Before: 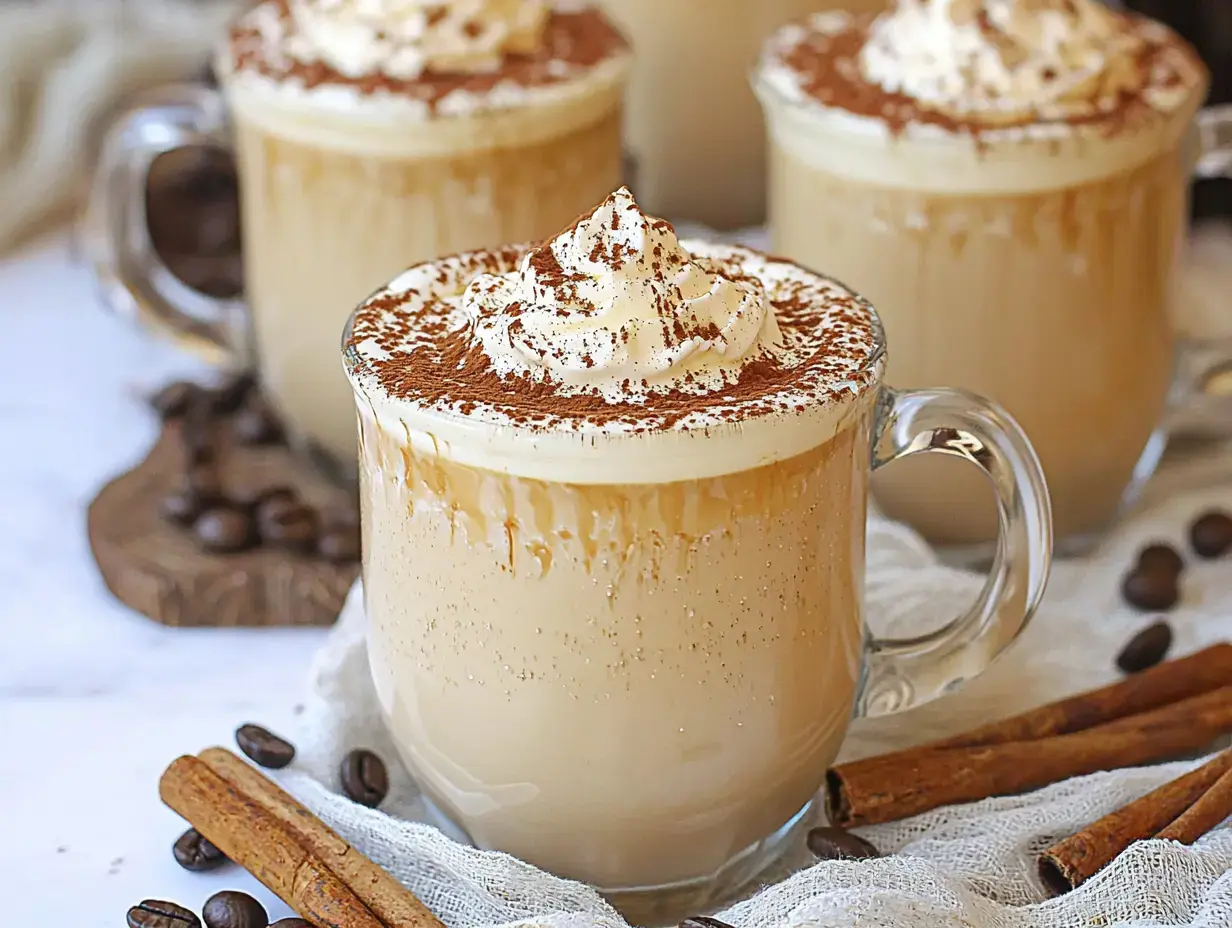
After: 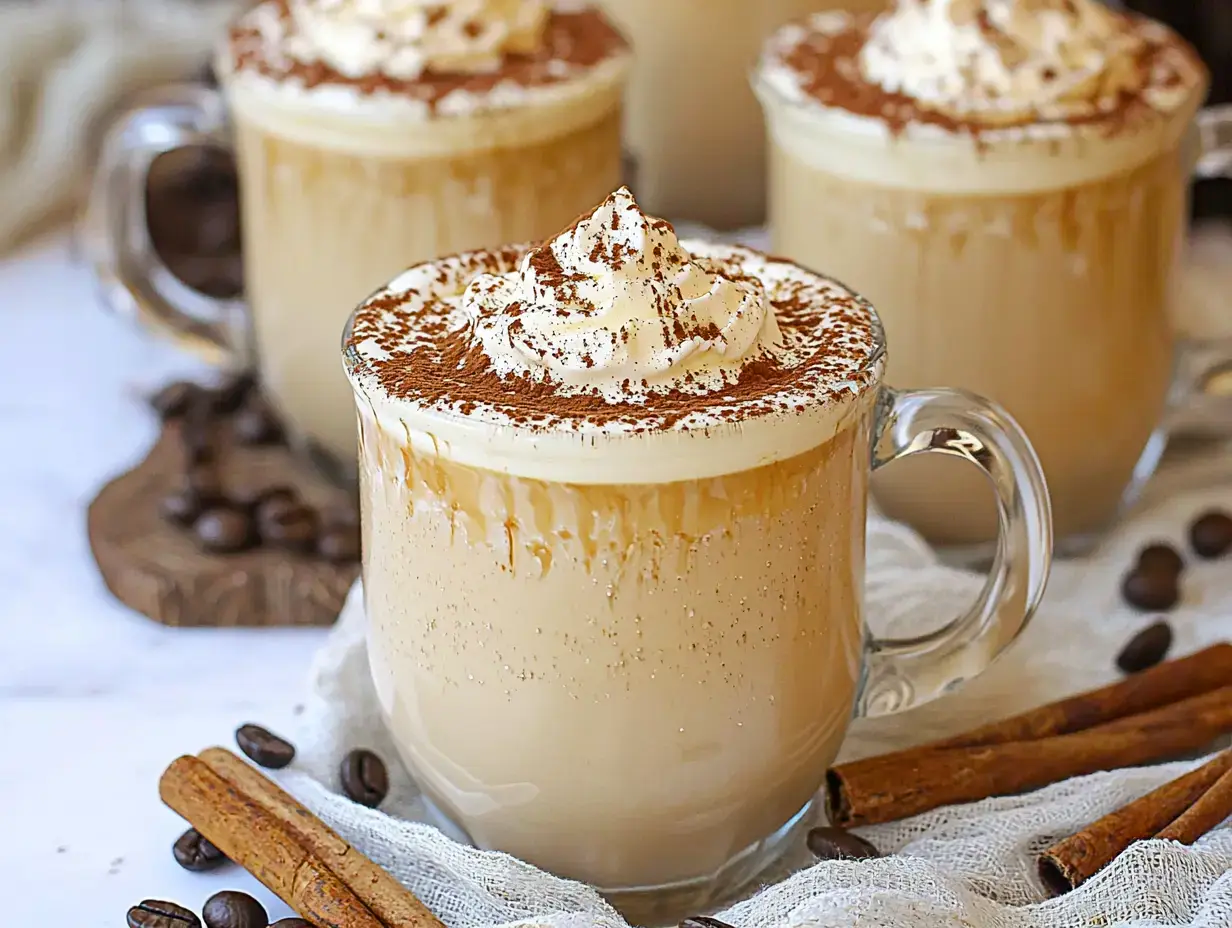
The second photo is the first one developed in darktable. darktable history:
color balance rgb: shadows lift › luminance -20.109%, global offset › luminance -0.233%, perceptual saturation grading › global saturation 6.164%
